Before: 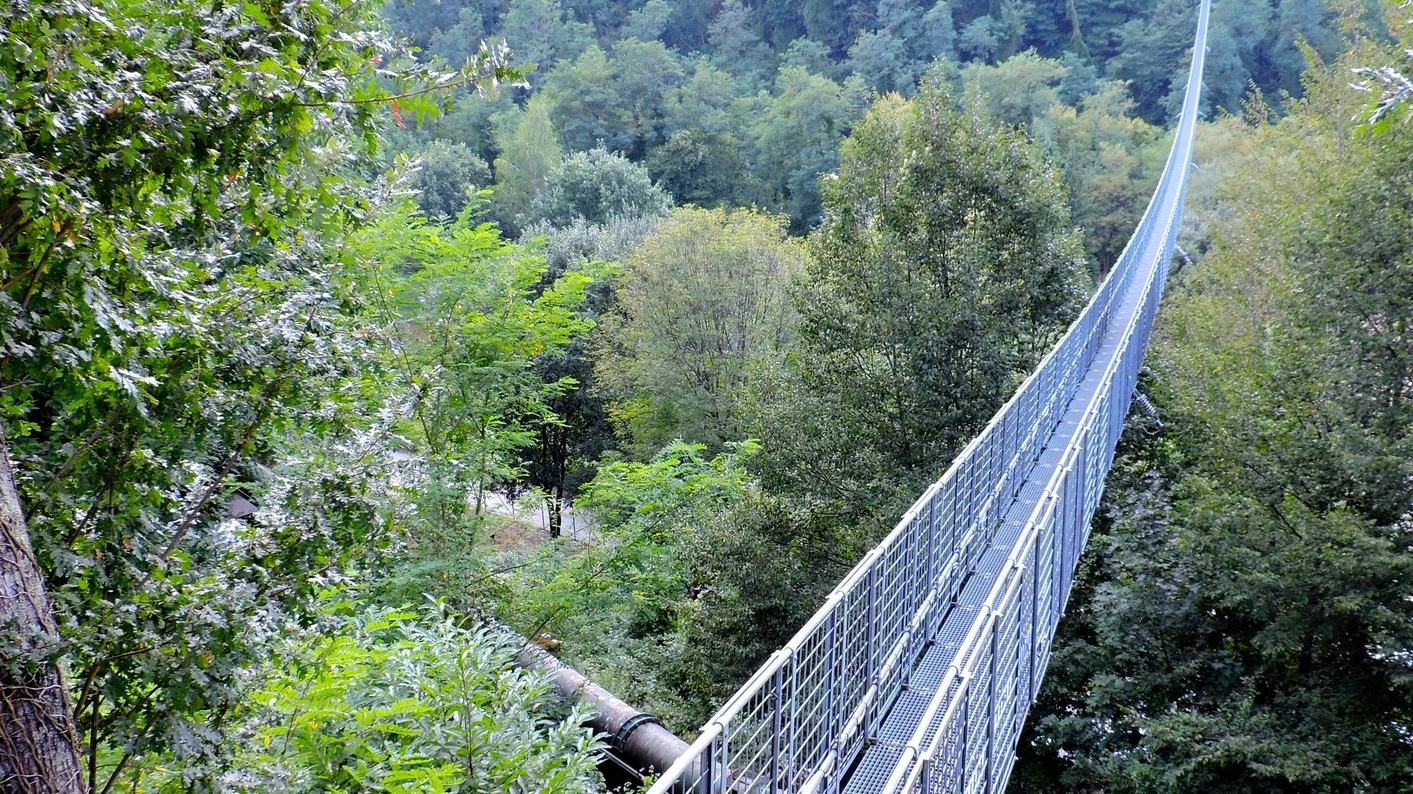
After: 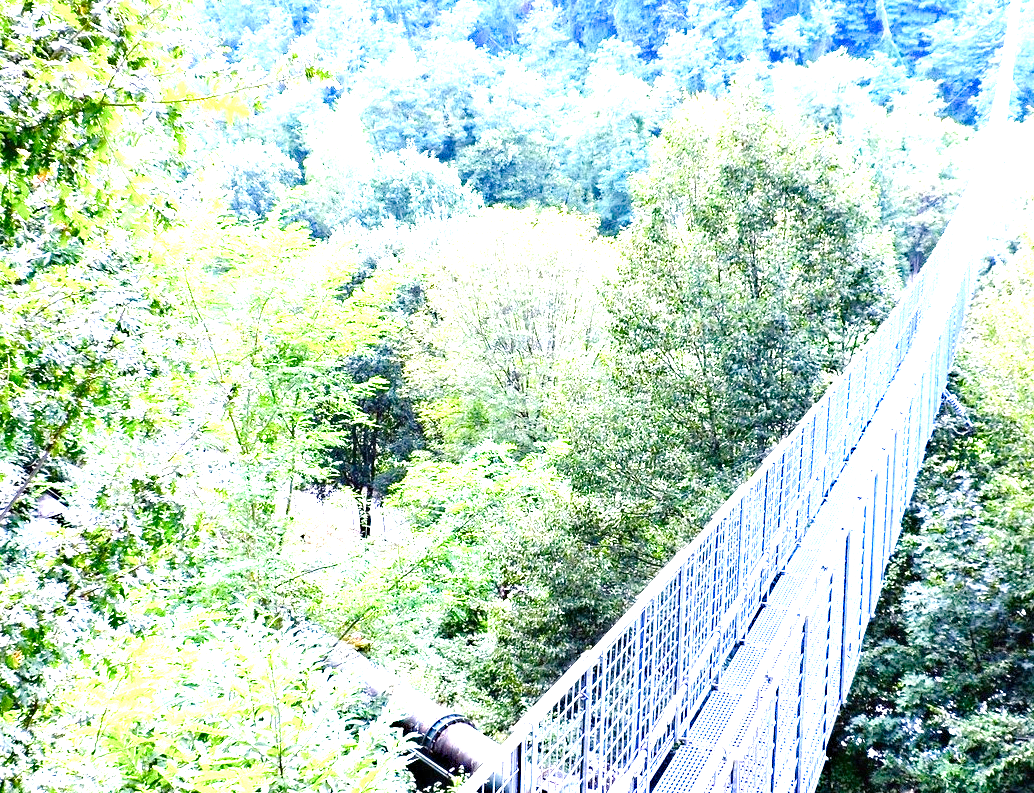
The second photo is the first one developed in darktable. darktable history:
crop: left 13.457%, top 0%, right 13.342%
haze removal: compatibility mode true, adaptive false
exposure: black level correction 0, exposure 1.482 EV, compensate highlight preservation false
color zones: curves: ch1 [(0, 0.469) (0.01, 0.469) (0.12, 0.446) (0.248, 0.469) (0.5, 0.5) (0.748, 0.5) (0.99, 0.469) (1, 0.469)], mix -123%
color balance rgb: shadows lift › chroma 2.033%, shadows lift › hue 217.4°, global offset › hue 169.05°, perceptual saturation grading › global saturation 20%, perceptual saturation grading › highlights -49.093%, perceptual saturation grading › shadows 24.77%, global vibrance 20%
levels: levels [0, 0.394, 0.787]
